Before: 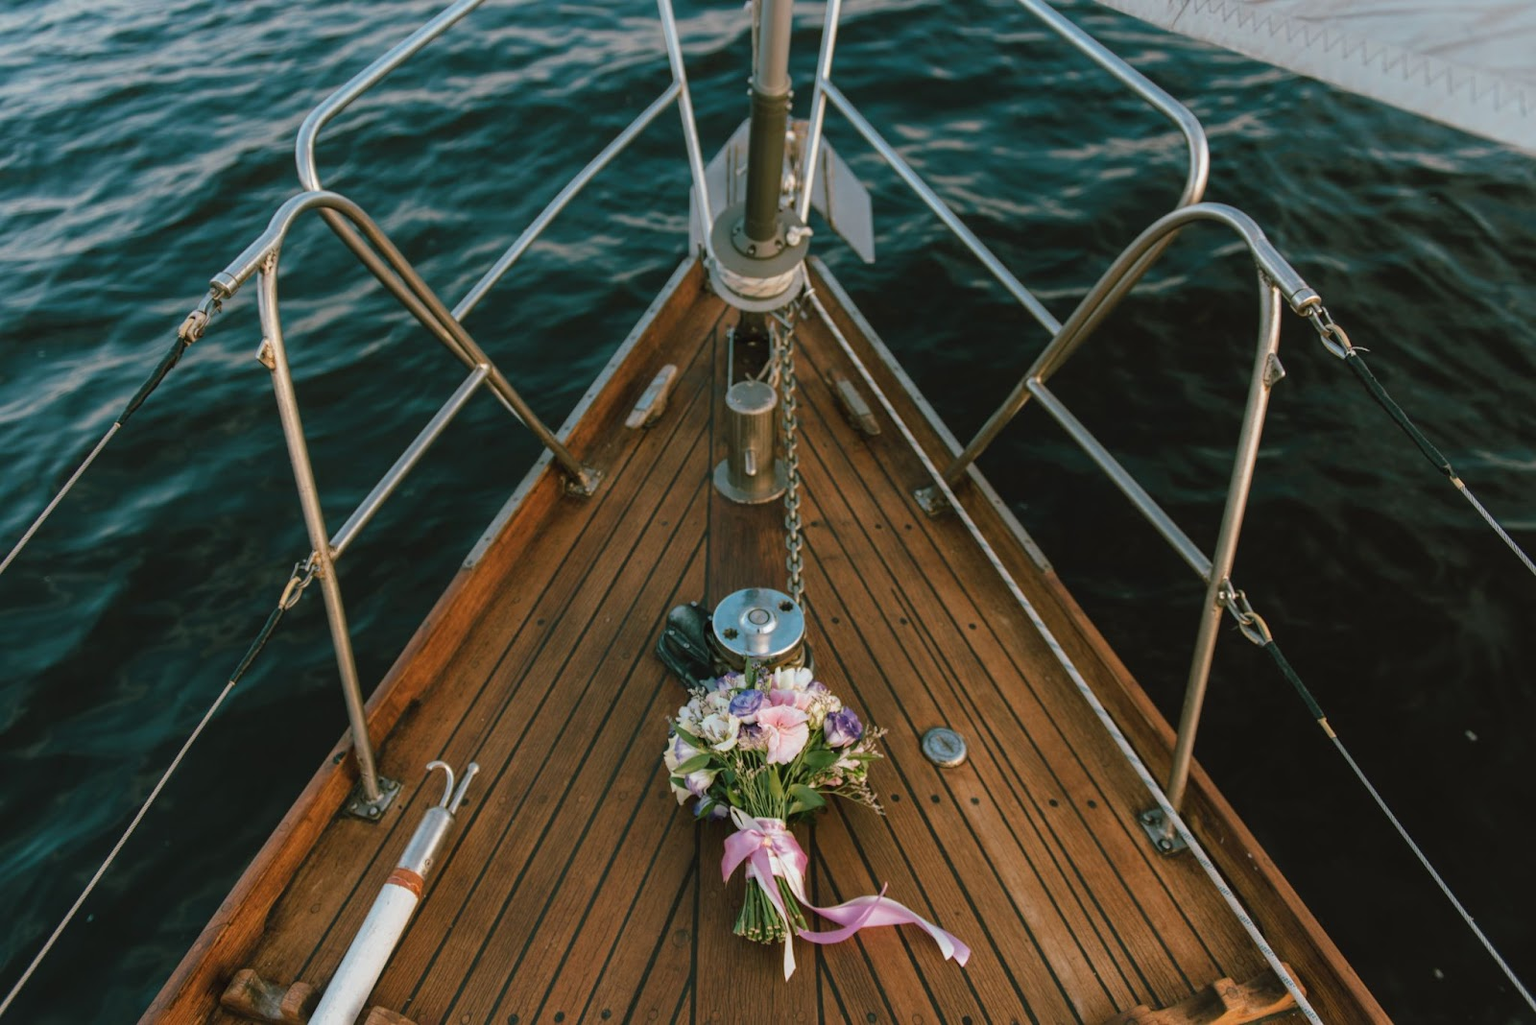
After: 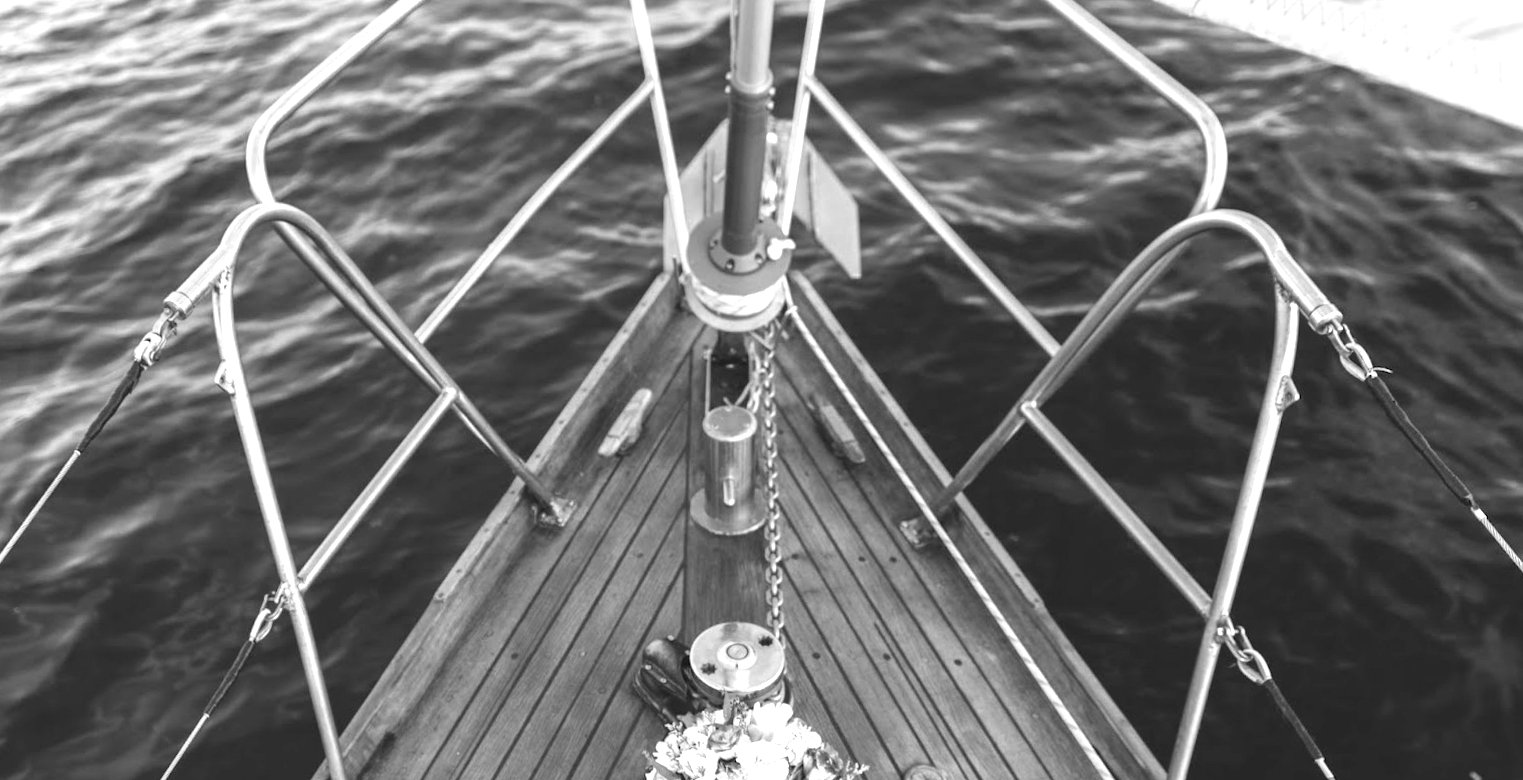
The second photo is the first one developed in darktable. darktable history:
exposure: black level correction 0, exposure 1.5 EV, compensate exposure bias true, compensate highlight preservation false
crop: bottom 24.988%
monochrome: on, module defaults
color zones: curves: ch0 [(0, 0.511) (0.143, 0.531) (0.286, 0.56) (0.429, 0.5) (0.571, 0.5) (0.714, 0.5) (0.857, 0.5) (1, 0.5)]; ch1 [(0, 0.525) (0.143, 0.705) (0.286, 0.715) (0.429, 0.35) (0.571, 0.35) (0.714, 0.35) (0.857, 0.4) (1, 0.4)]; ch2 [(0, 0.572) (0.143, 0.512) (0.286, 0.473) (0.429, 0.45) (0.571, 0.5) (0.714, 0.5) (0.857, 0.518) (1, 0.518)]
rotate and perspective: rotation 0.074°, lens shift (vertical) 0.096, lens shift (horizontal) -0.041, crop left 0.043, crop right 0.952, crop top 0.024, crop bottom 0.979
